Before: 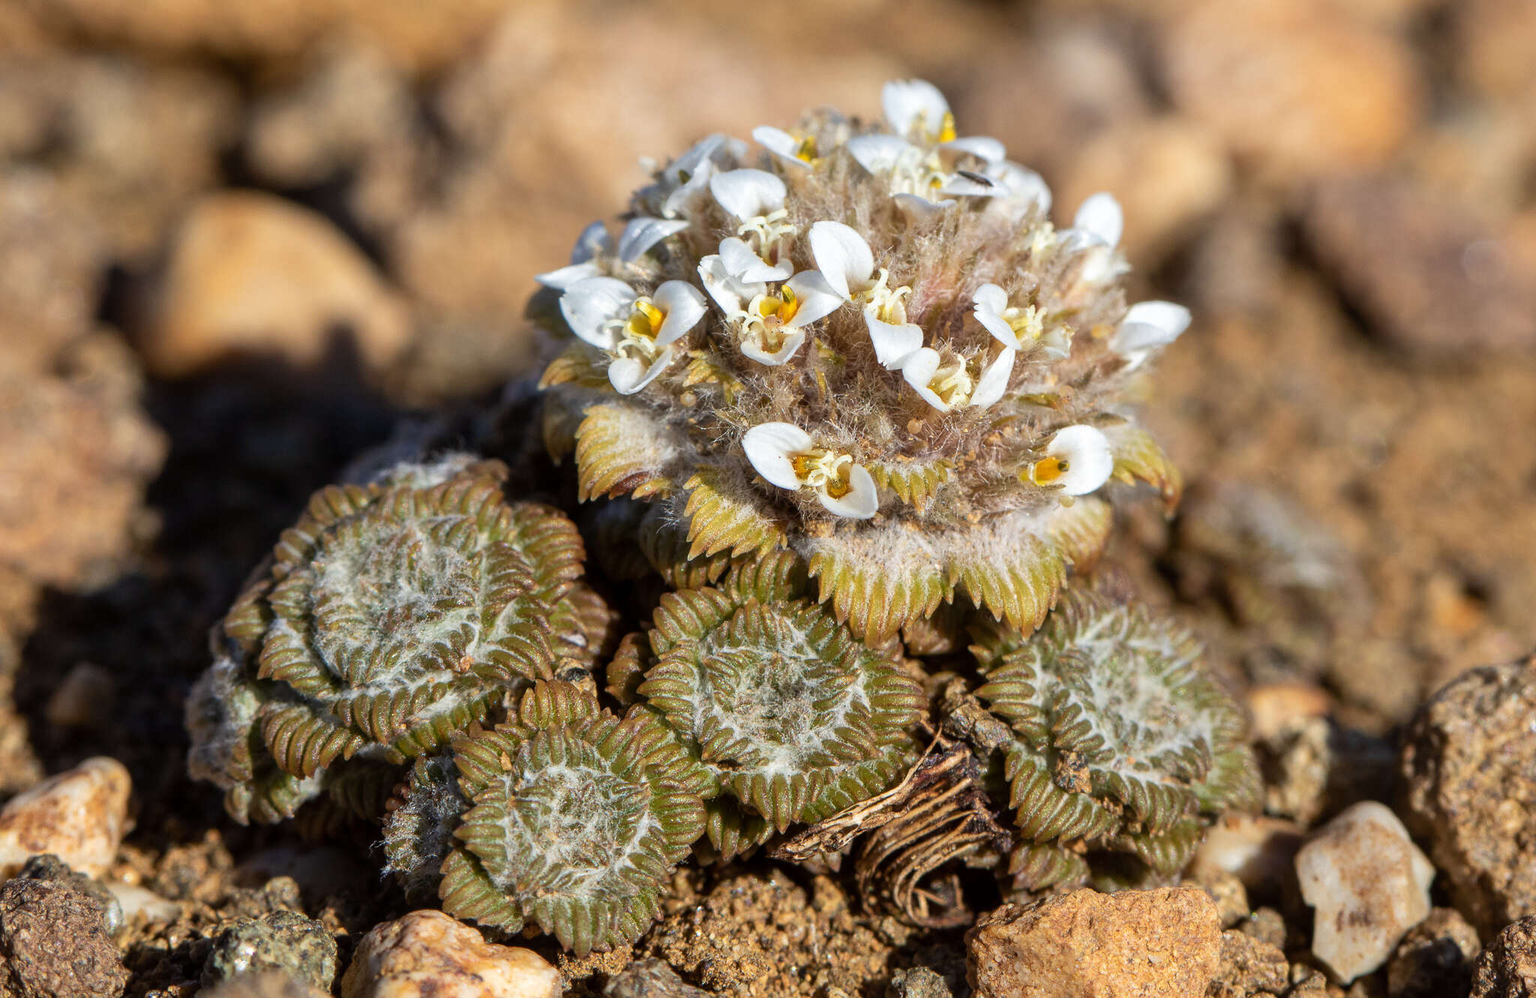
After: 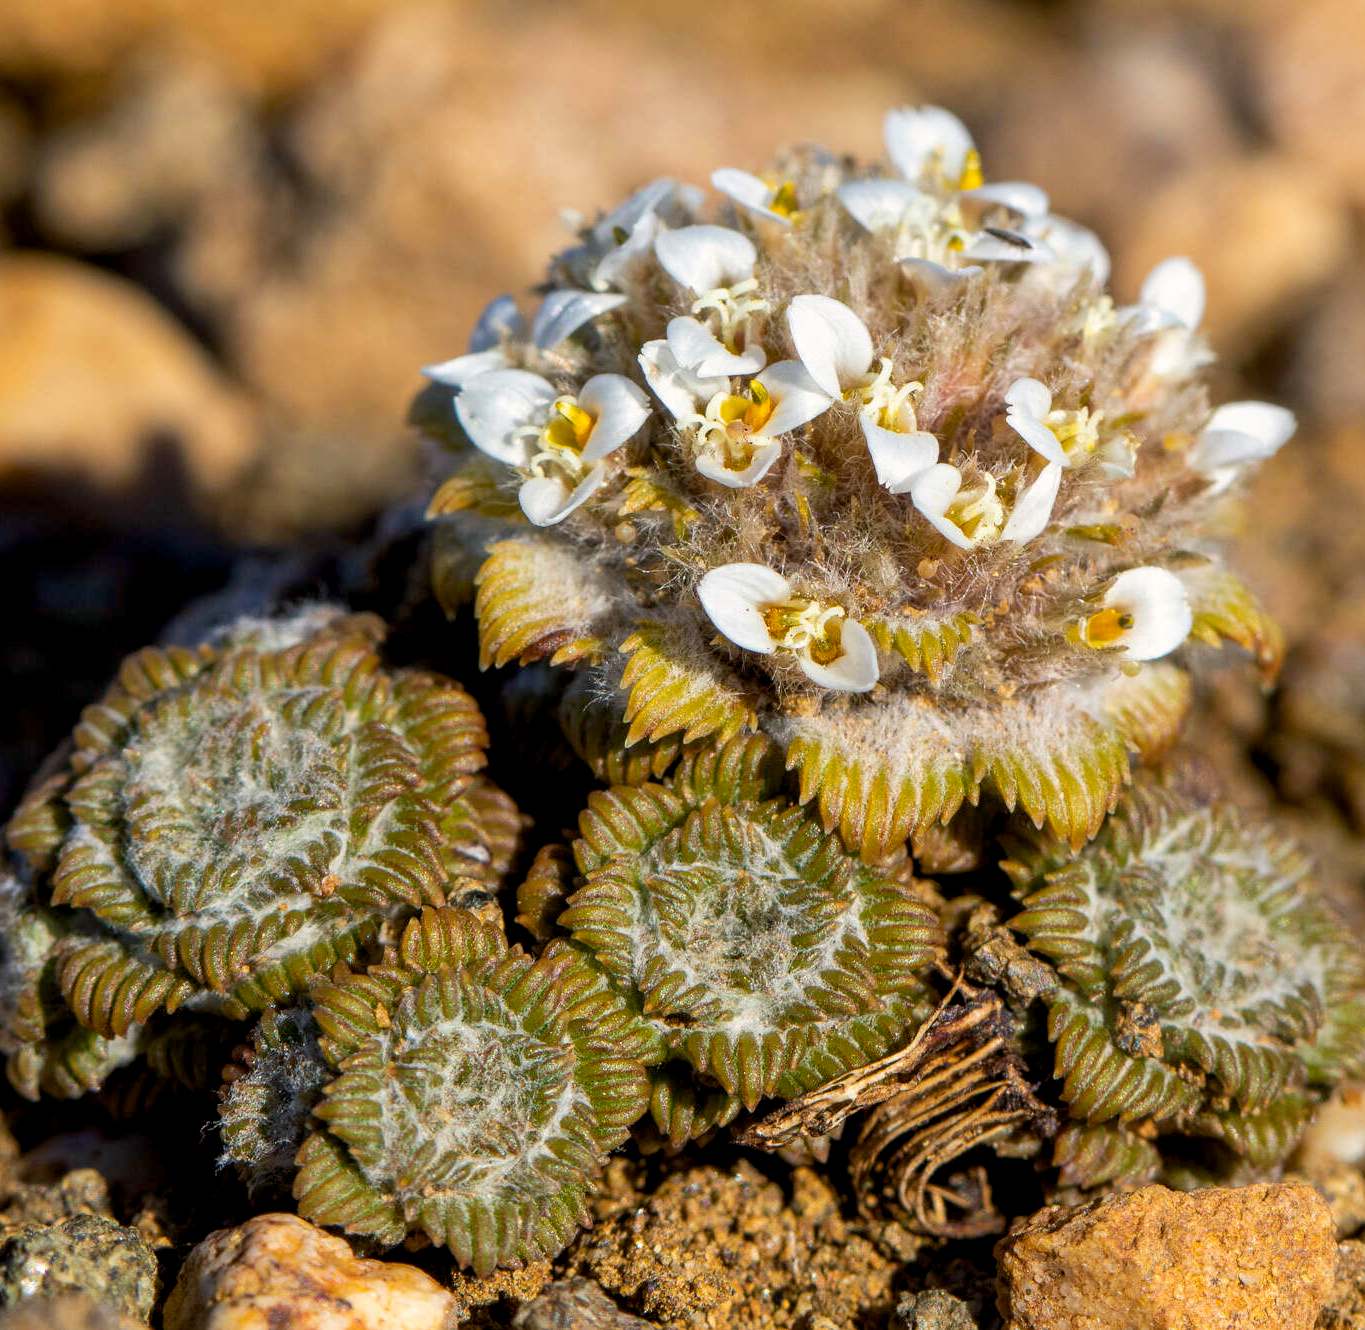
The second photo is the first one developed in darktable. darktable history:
color balance rgb: shadows lift › chroma 2%, shadows lift › hue 217.2°, power › hue 60°, highlights gain › chroma 1%, highlights gain › hue 69.6°, global offset › luminance -0.5%, perceptual saturation grading › global saturation 15%, global vibrance 15%
crop and rotate: left 14.292%, right 19.041%
